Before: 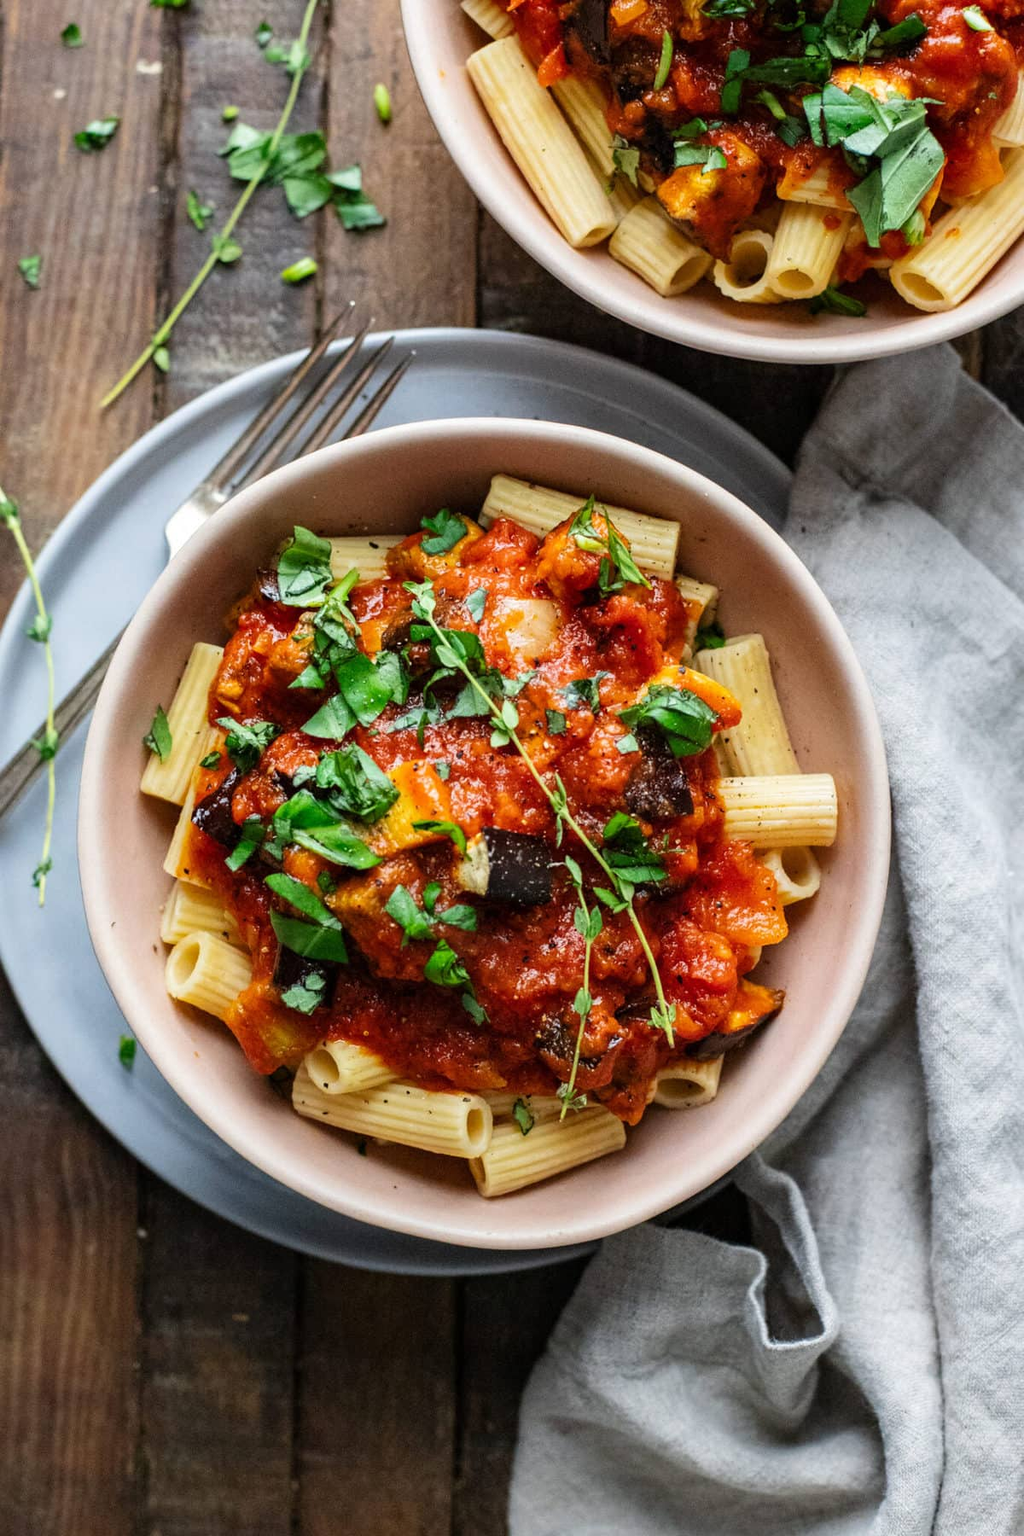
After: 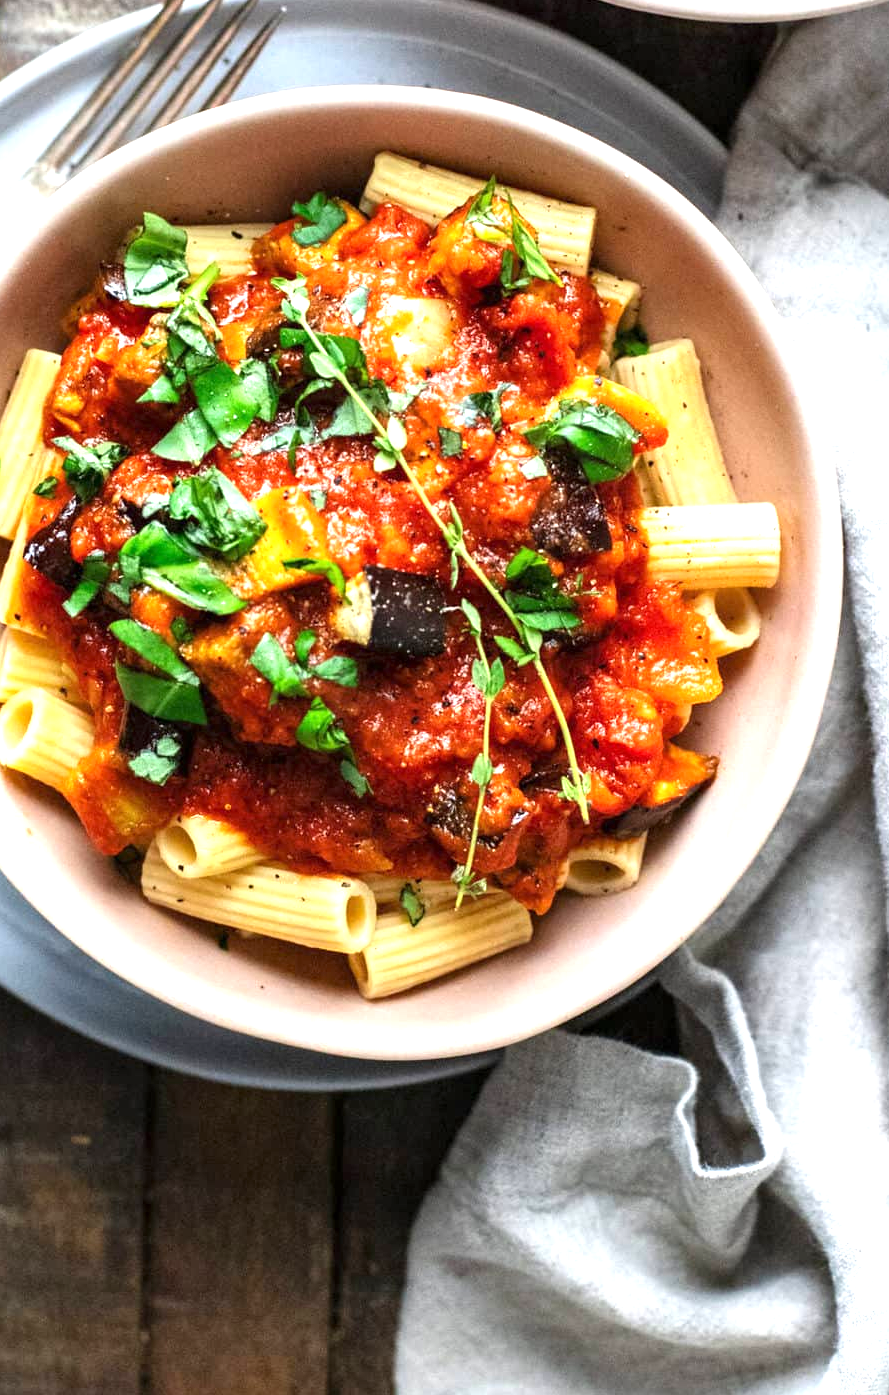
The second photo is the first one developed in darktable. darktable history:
local contrast: mode bilateral grid, contrast 15, coarseness 37, detail 104%, midtone range 0.2
crop: left 16.831%, top 22.478%, right 9.011%
exposure: exposure 1 EV, compensate exposure bias true, compensate highlight preservation false
